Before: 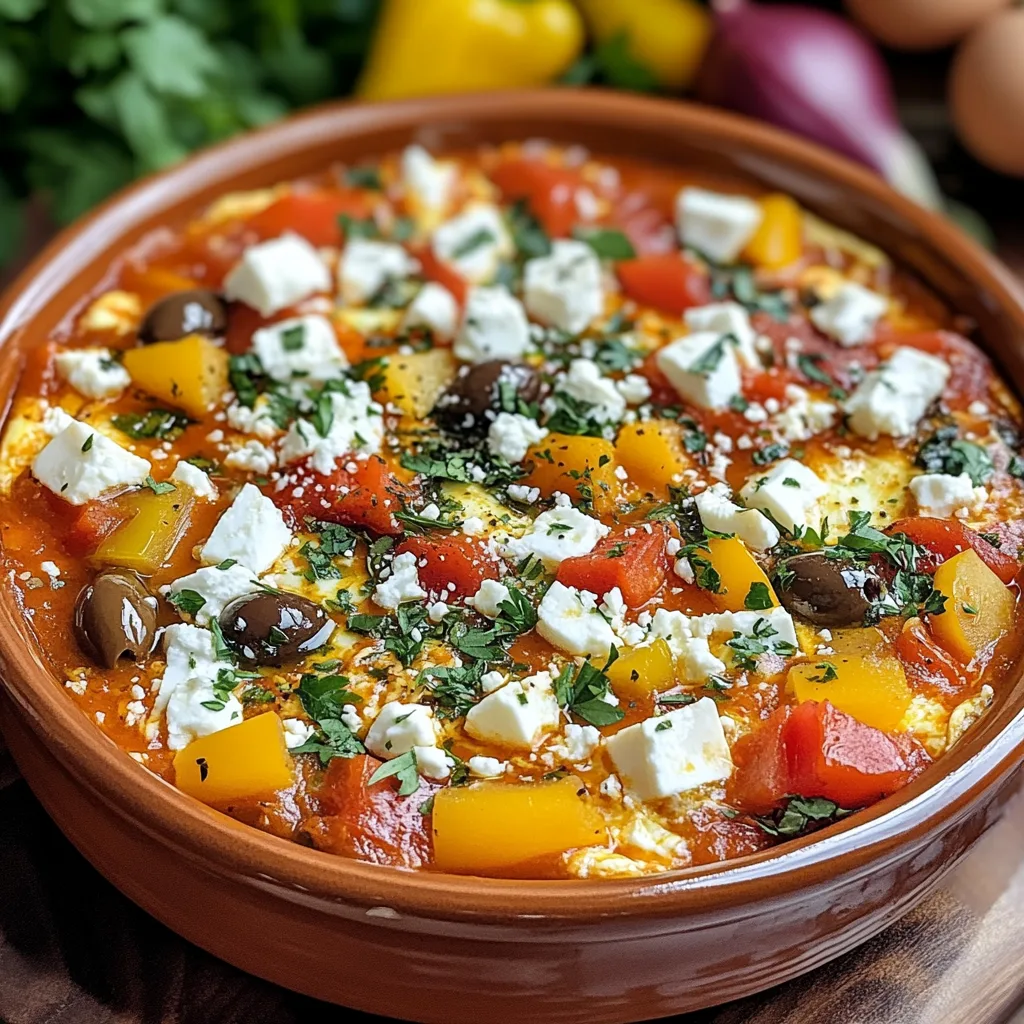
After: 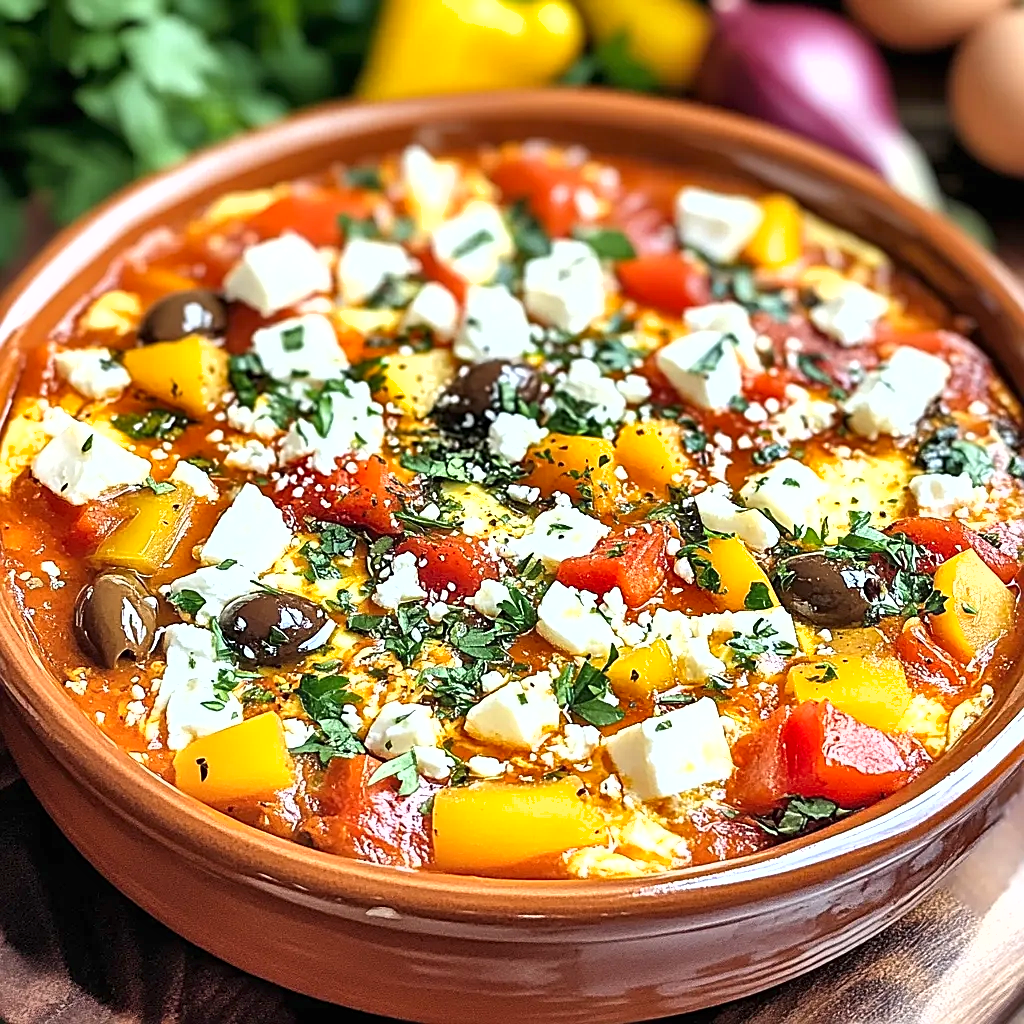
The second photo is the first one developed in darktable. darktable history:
sharpen: on, module defaults
exposure: black level correction 0, exposure 0.95 EV, compensate exposure bias true, compensate highlight preservation false
shadows and highlights: low approximation 0.01, soften with gaussian
